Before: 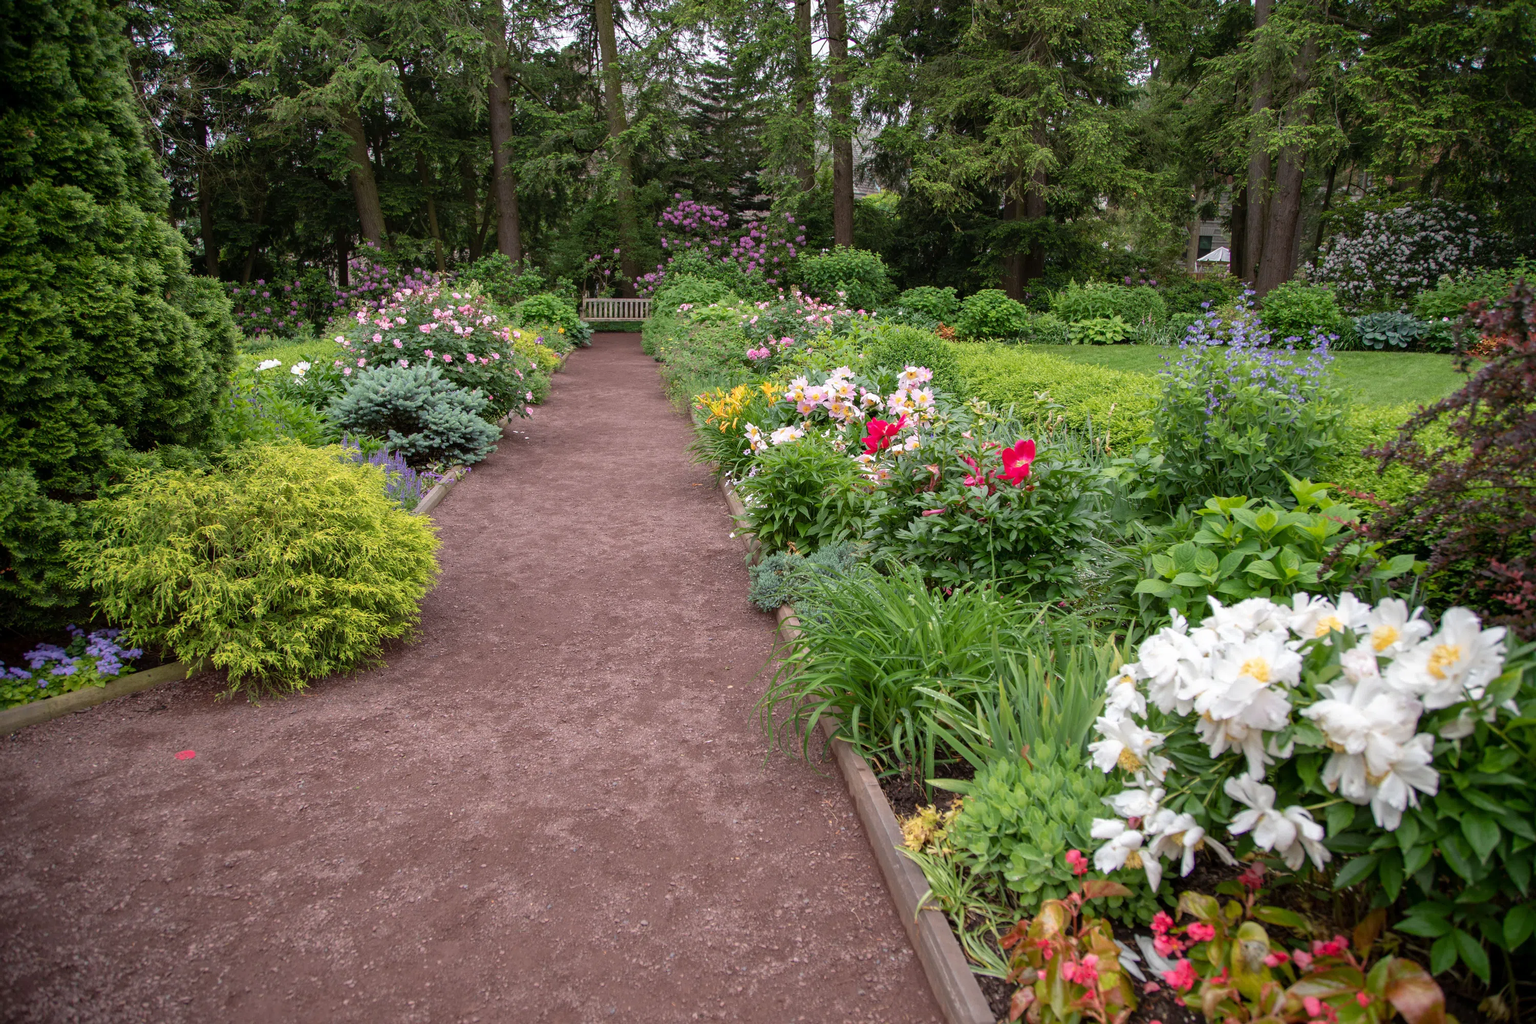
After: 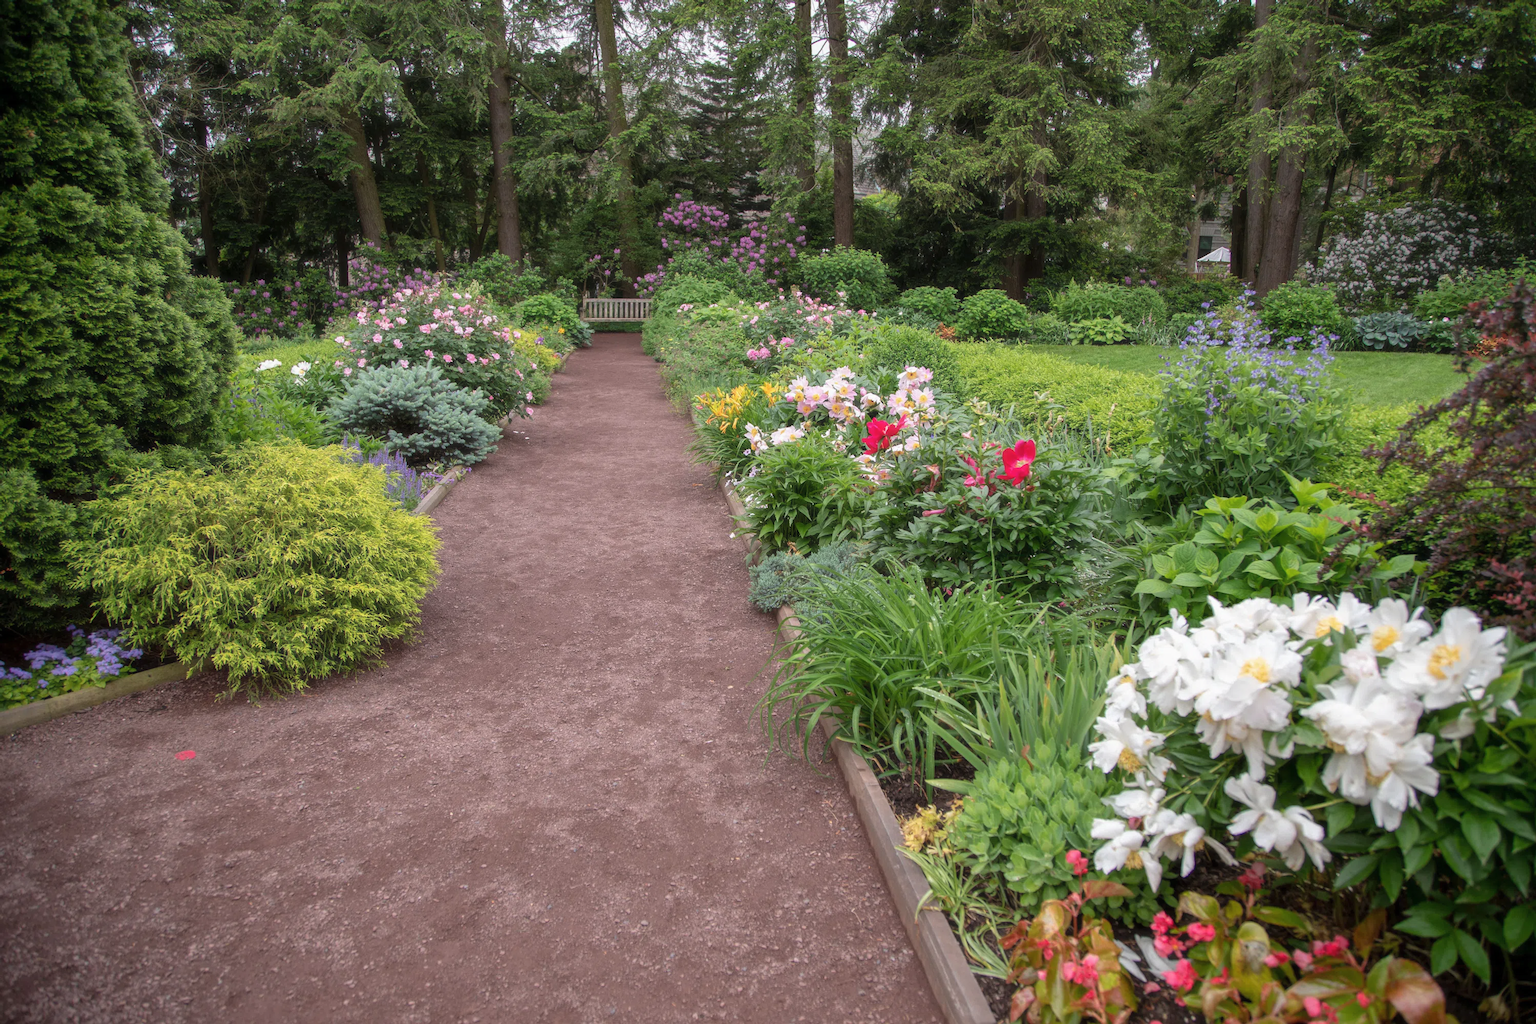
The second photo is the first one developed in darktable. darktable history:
shadows and highlights: shadows 25.3, highlights -24.98
haze removal: strength -0.108, compatibility mode true, adaptive false
